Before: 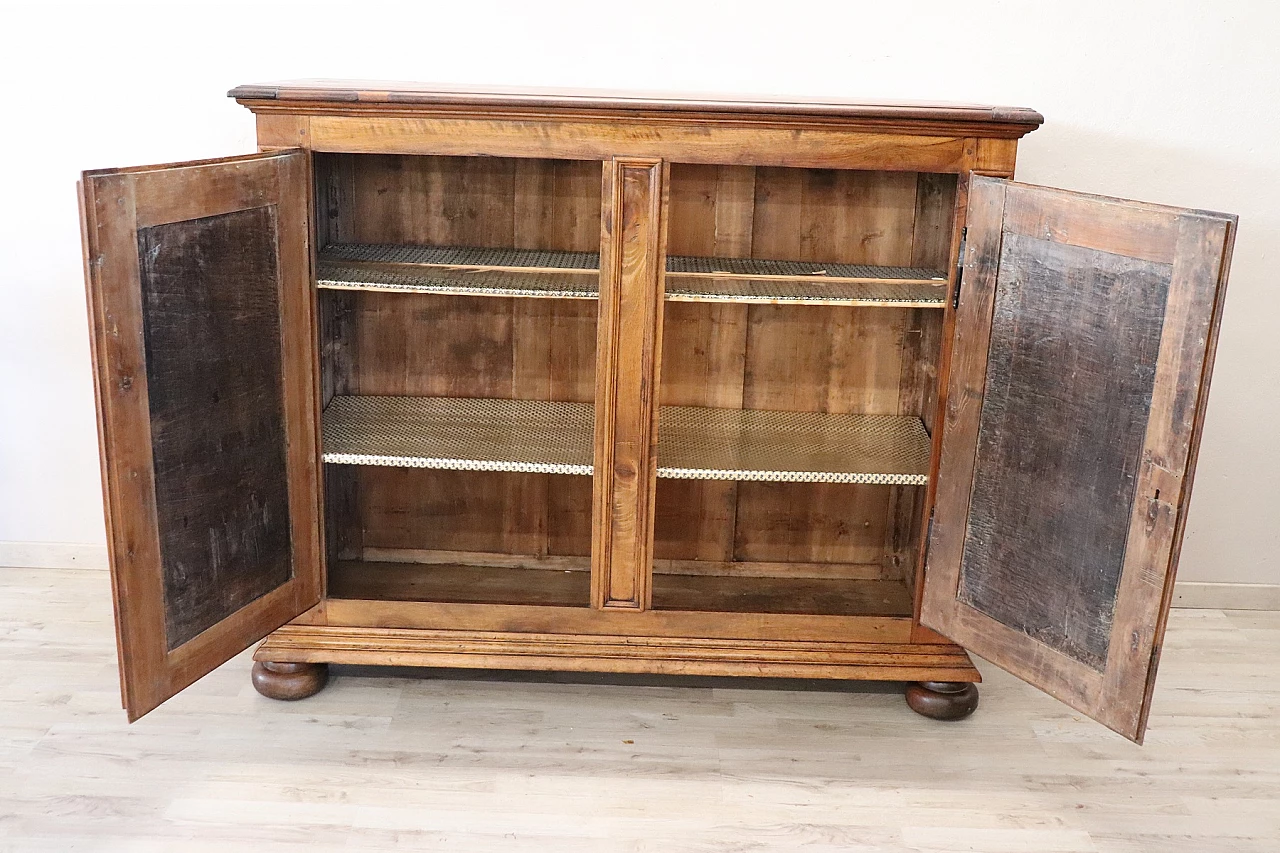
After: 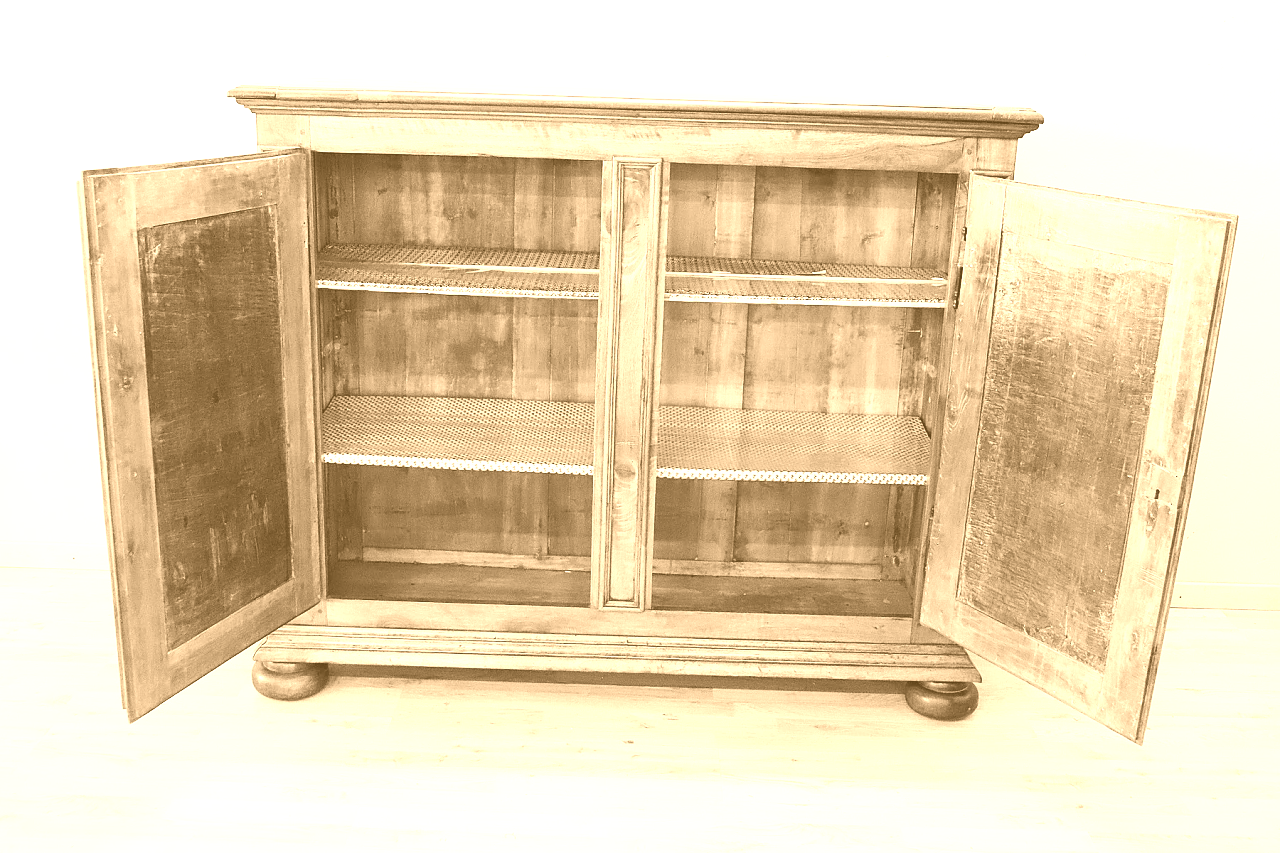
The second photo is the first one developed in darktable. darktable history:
tone curve: curves: ch0 [(0, 0.017) (0.239, 0.277) (0.508, 0.593) (0.826, 0.855) (1, 0.945)]; ch1 [(0, 0) (0.401, 0.42) (0.442, 0.47) (0.492, 0.498) (0.511, 0.504) (0.555, 0.586) (0.681, 0.739) (1, 1)]; ch2 [(0, 0) (0.411, 0.433) (0.5, 0.504) (0.545, 0.574) (1, 1)], color space Lab, independent channels, preserve colors none
colorize: hue 28.8°, source mix 100%
